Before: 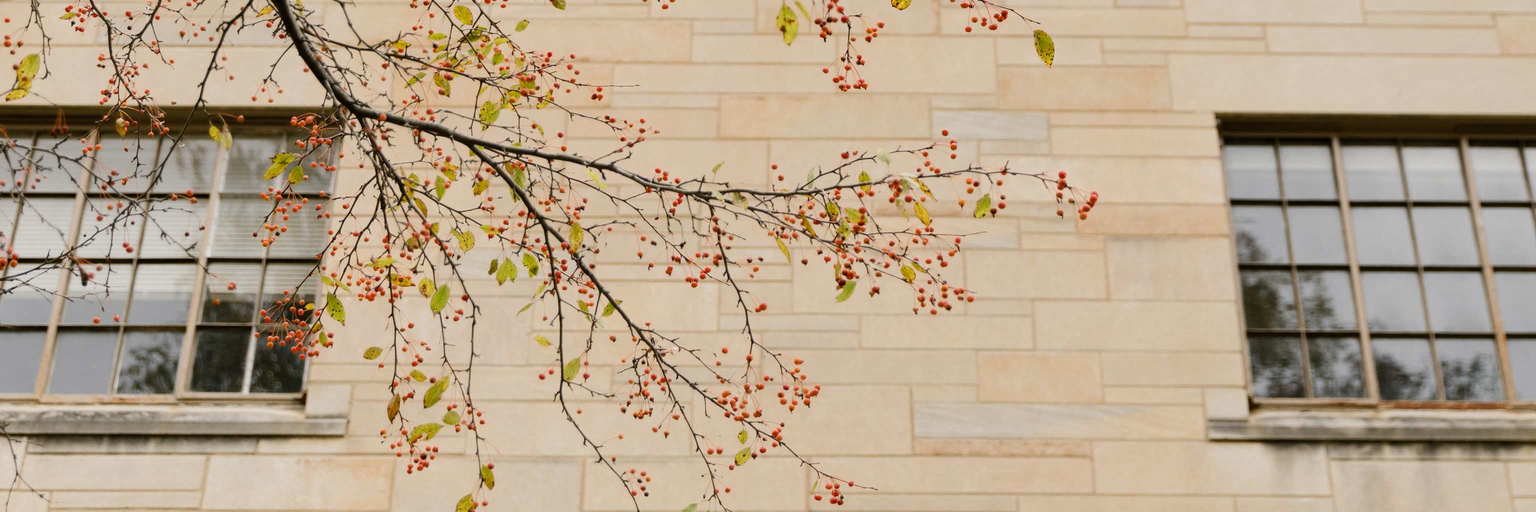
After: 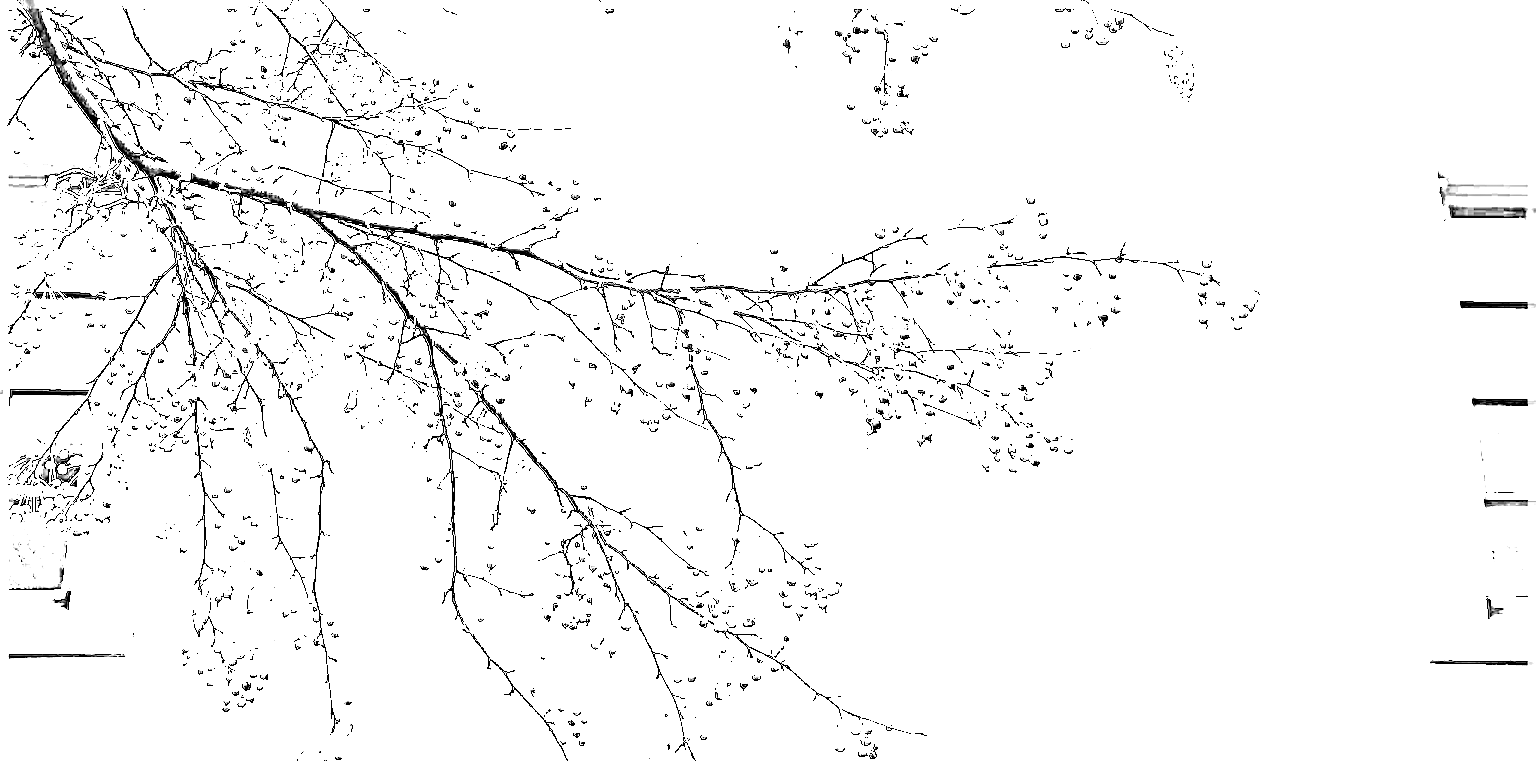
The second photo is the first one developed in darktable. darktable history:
exposure: exposure 8 EV, compensate highlight preservation false
sharpen: radius 4.001, amount 2
crop: left 16.899%, right 16.556%
color calibration: output gray [0.21, 0.42, 0.37, 0], gray › normalize channels true, illuminant same as pipeline (D50), adaptation XYZ, x 0.346, y 0.359, gamut compression 0
